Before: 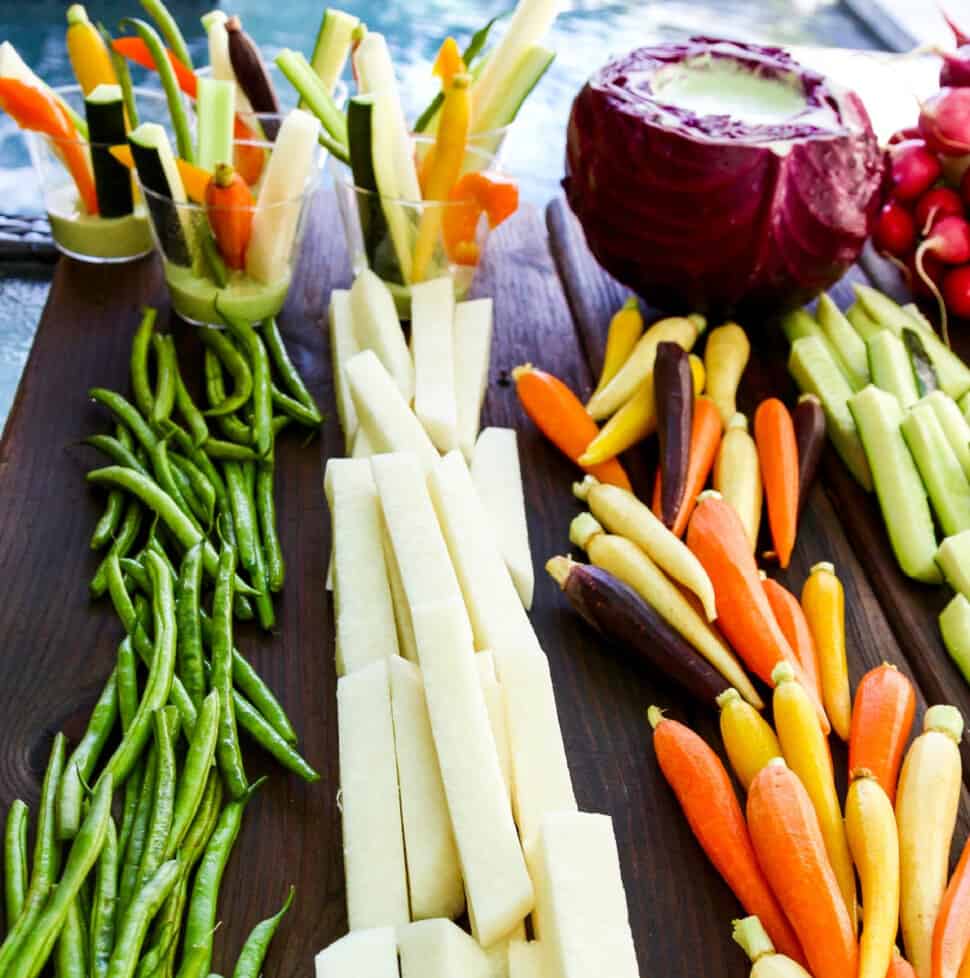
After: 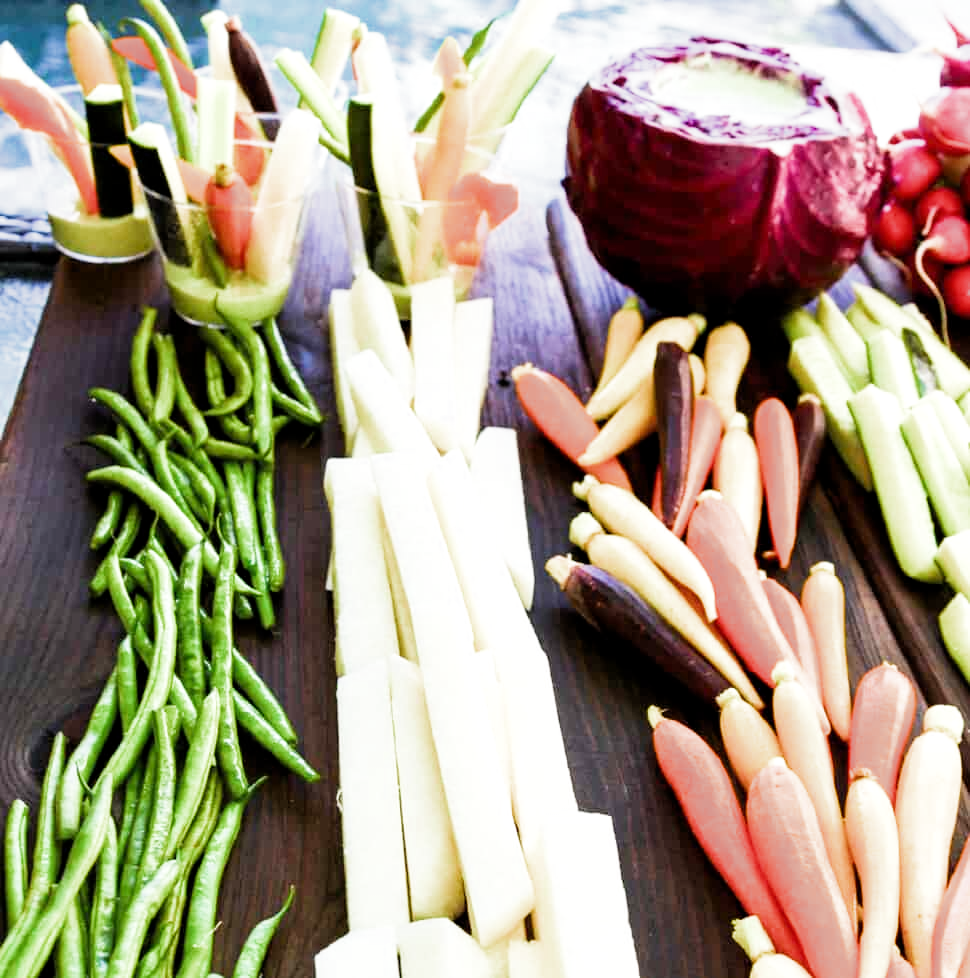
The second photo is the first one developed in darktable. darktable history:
filmic rgb: middle gray luminance 9.23%, black relative exposure -10.55 EV, white relative exposure 3.45 EV, threshold 6 EV, target black luminance 0%, hardness 5.98, latitude 59.69%, contrast 1.087, highlights saturation mix 5%, shadows ↔ highlights balance 29.23%, add noise in highlights 0, color science v3 (2019), use custom middle-gray values true, iterations of high-quality reconstruction 0, contrast in highlights soft, enable highlight reconstruction true
